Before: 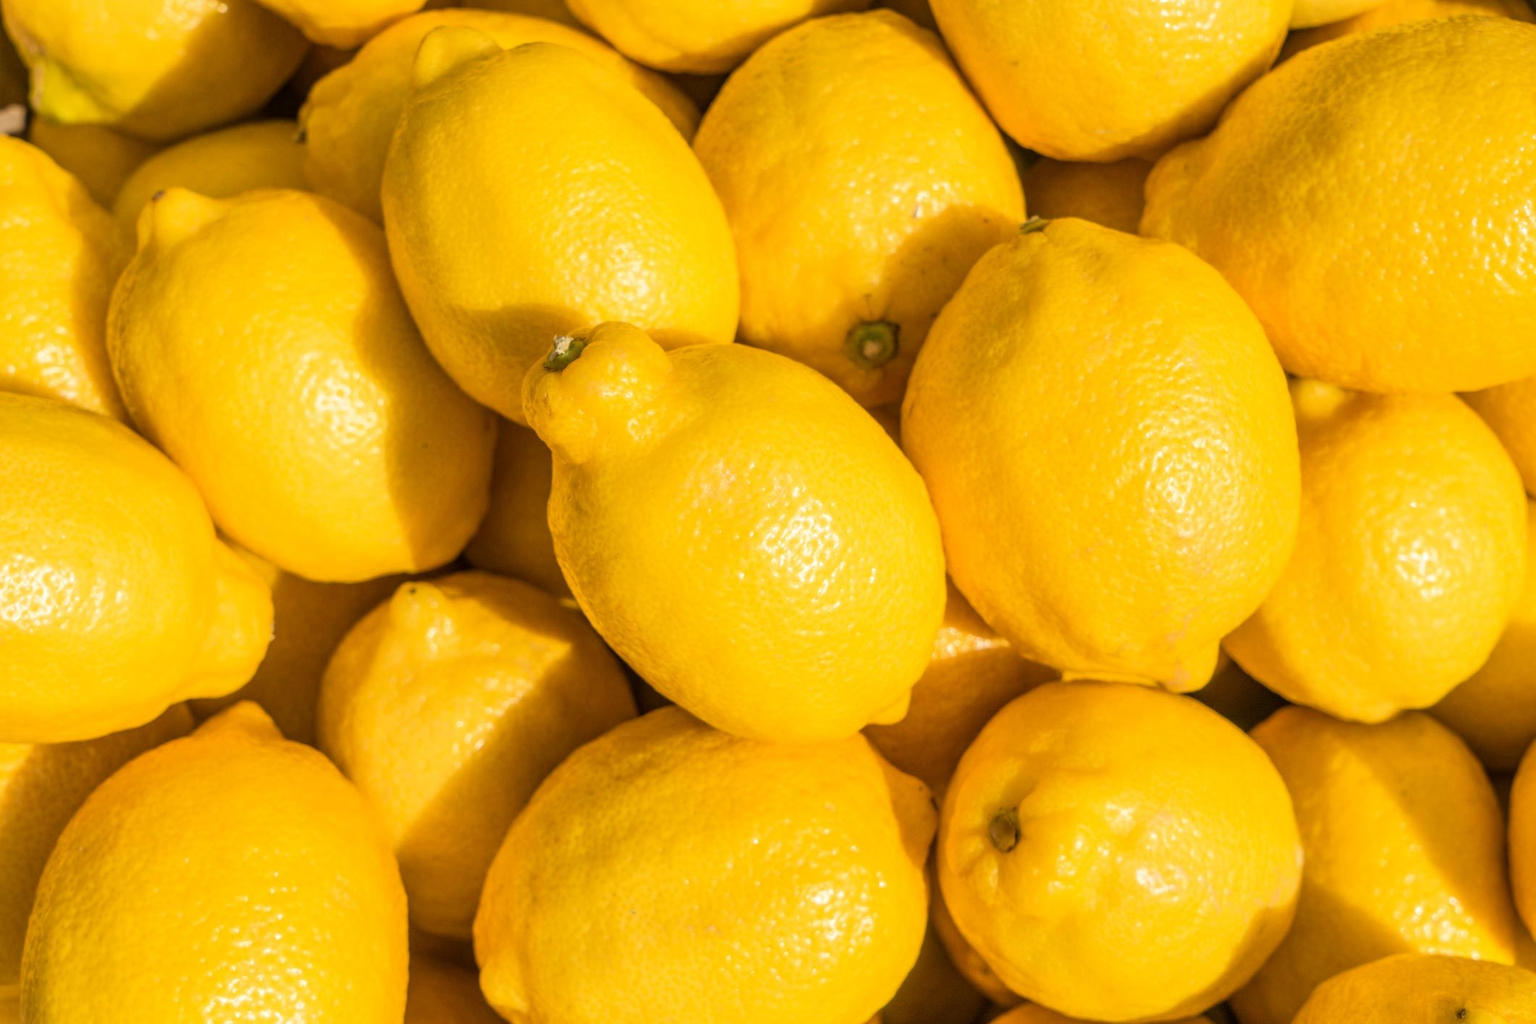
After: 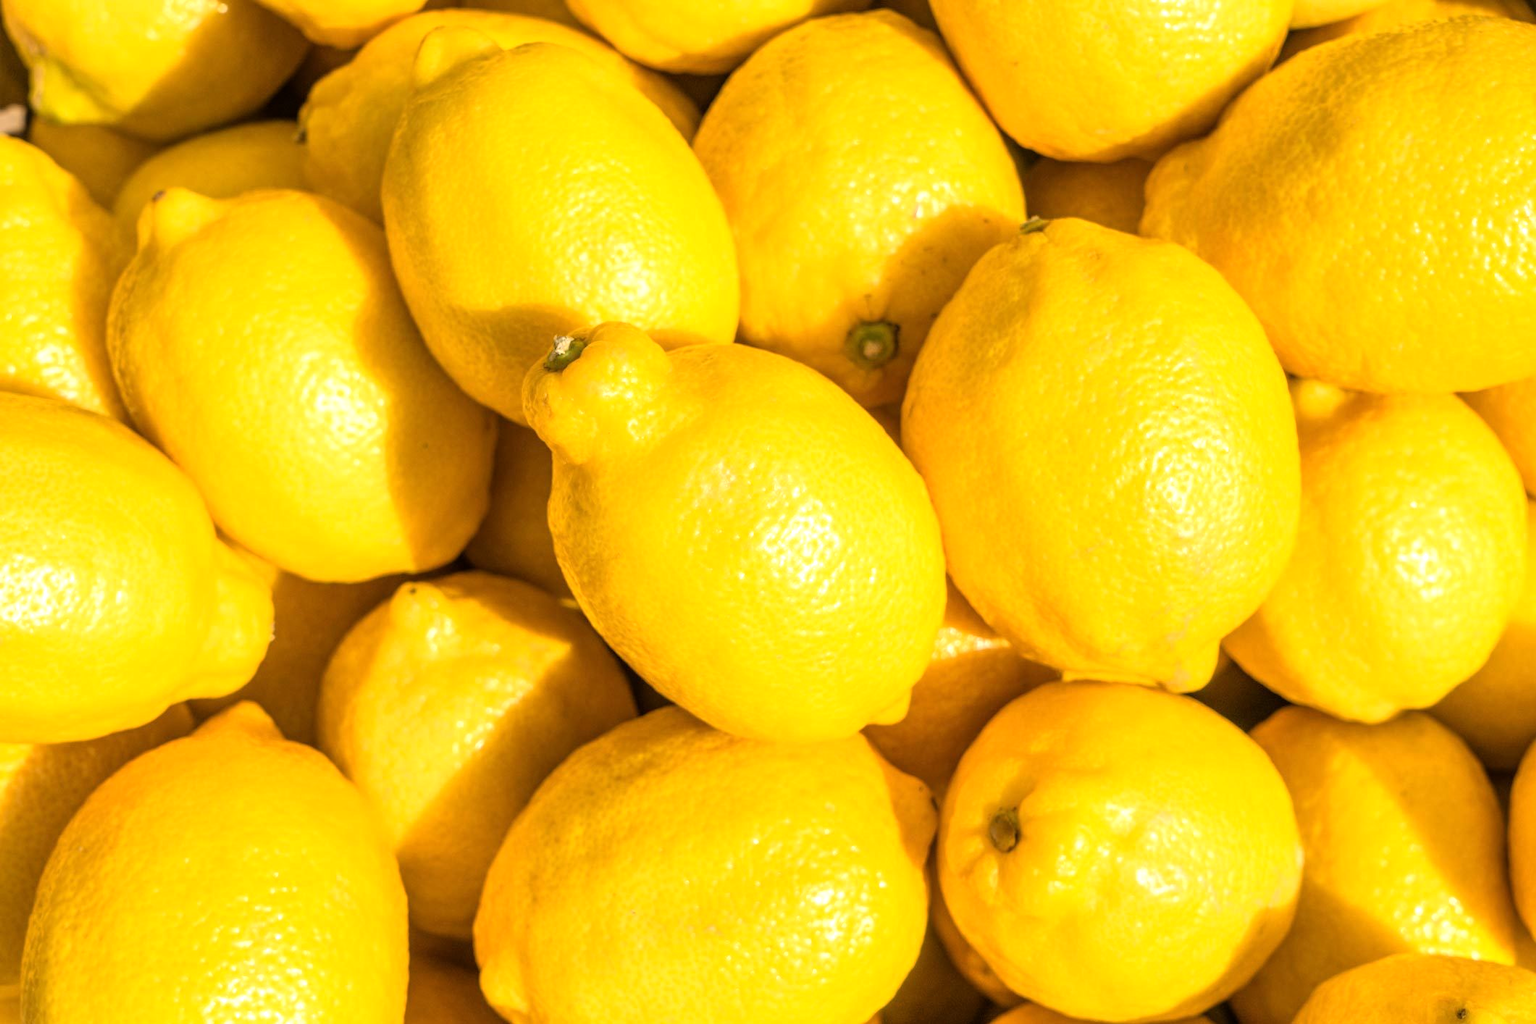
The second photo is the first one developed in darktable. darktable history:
tone equalizer: -8 EV -0.451 EV, -7 EV -0.392 EV, -6 EV -0.332 EV, -5 EV -0.214 EV, -3 EV 0.239 EV, -2 EV 0.352 EV, -1 EV 0.39 EV, +0 EV 0.421 EV
